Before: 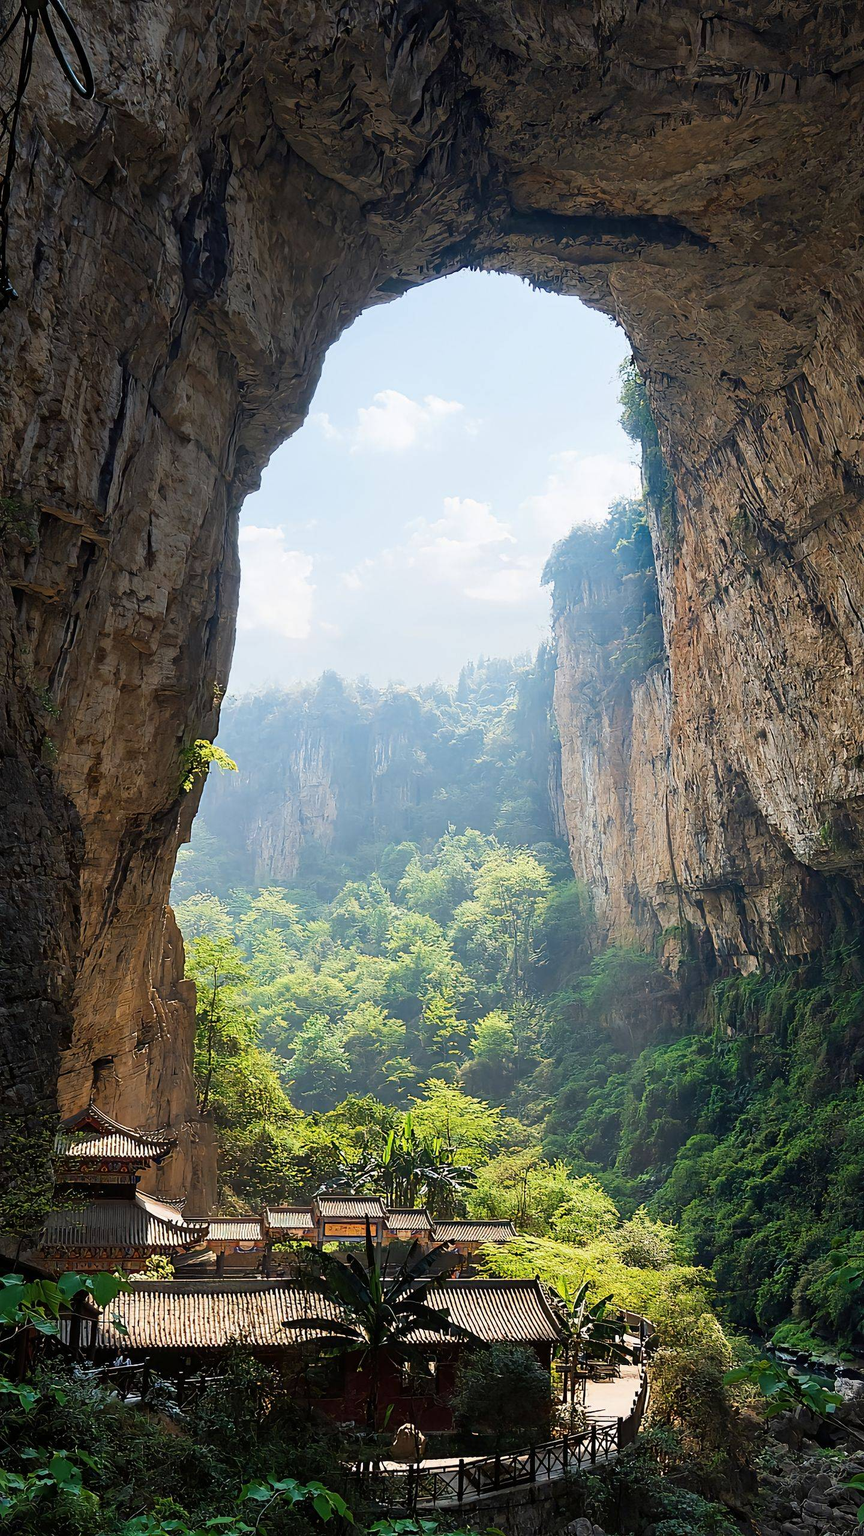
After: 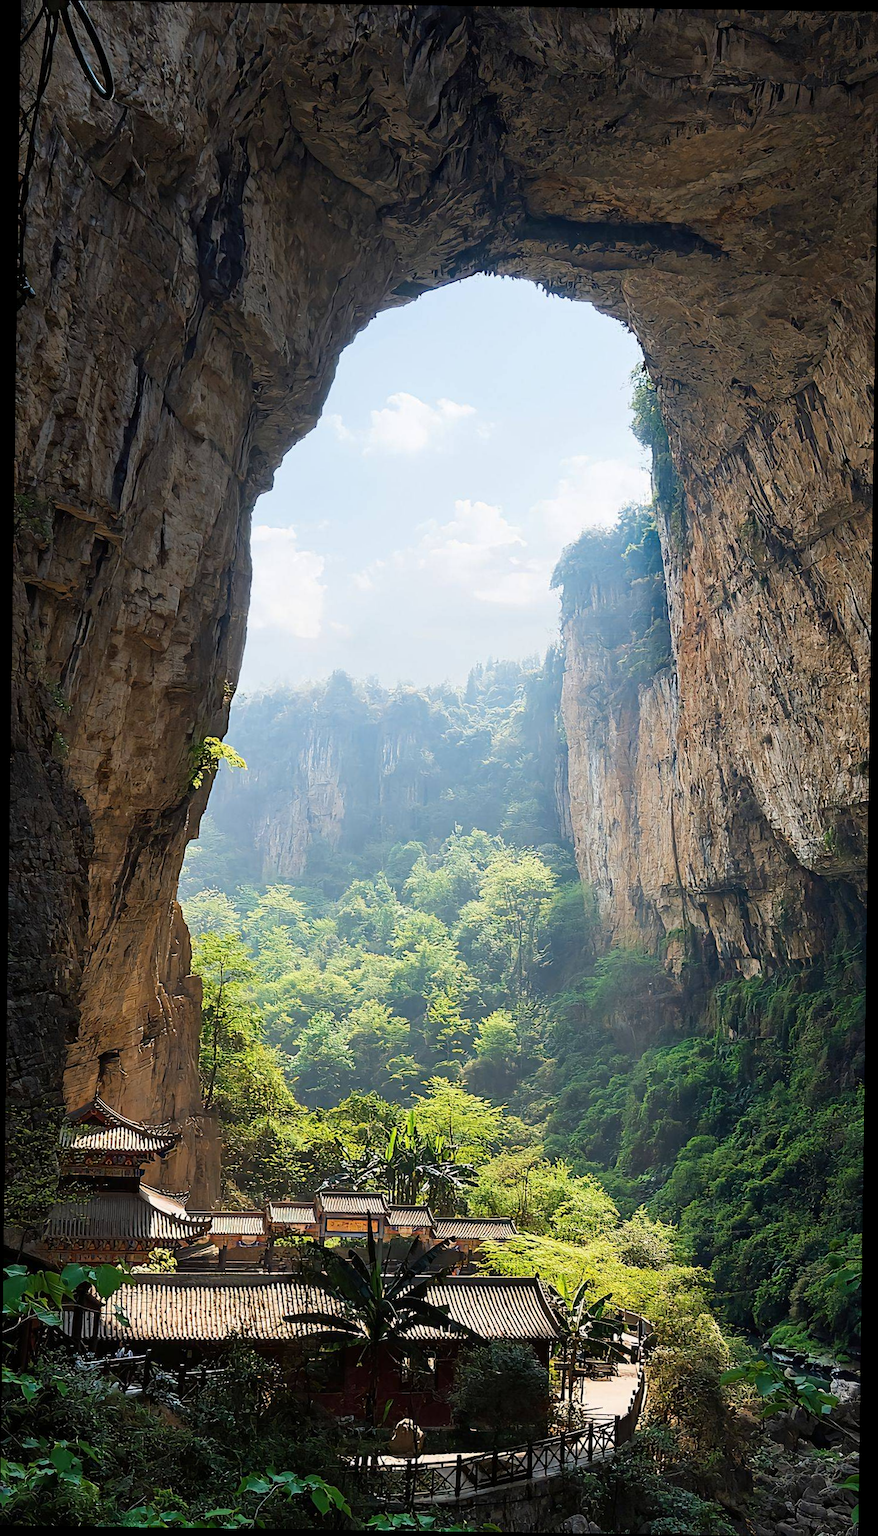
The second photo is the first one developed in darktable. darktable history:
tone equalizer: on, module defaults
rotate and perspective: rotation 0.8°, automatic cropping off
